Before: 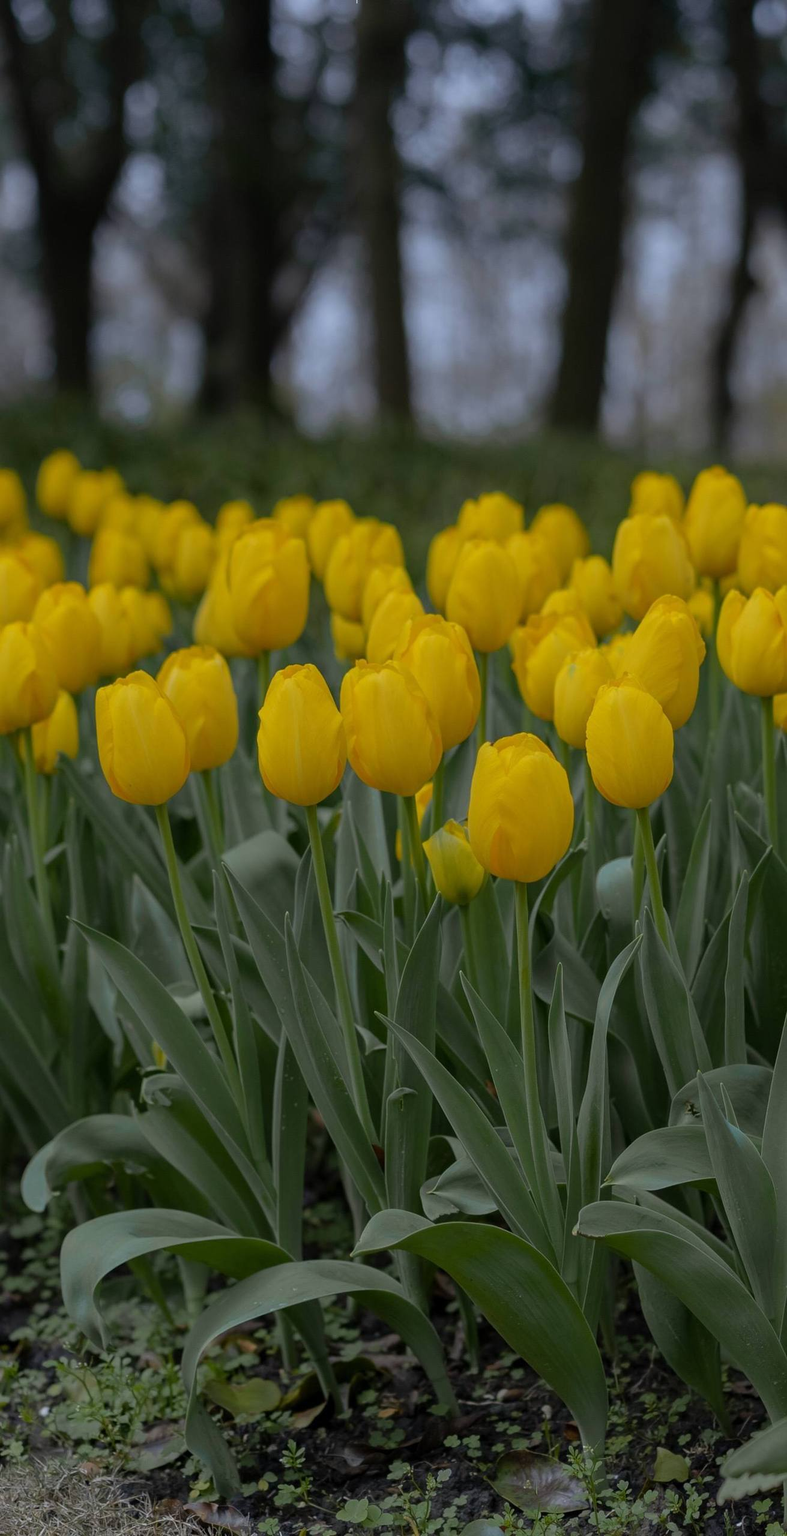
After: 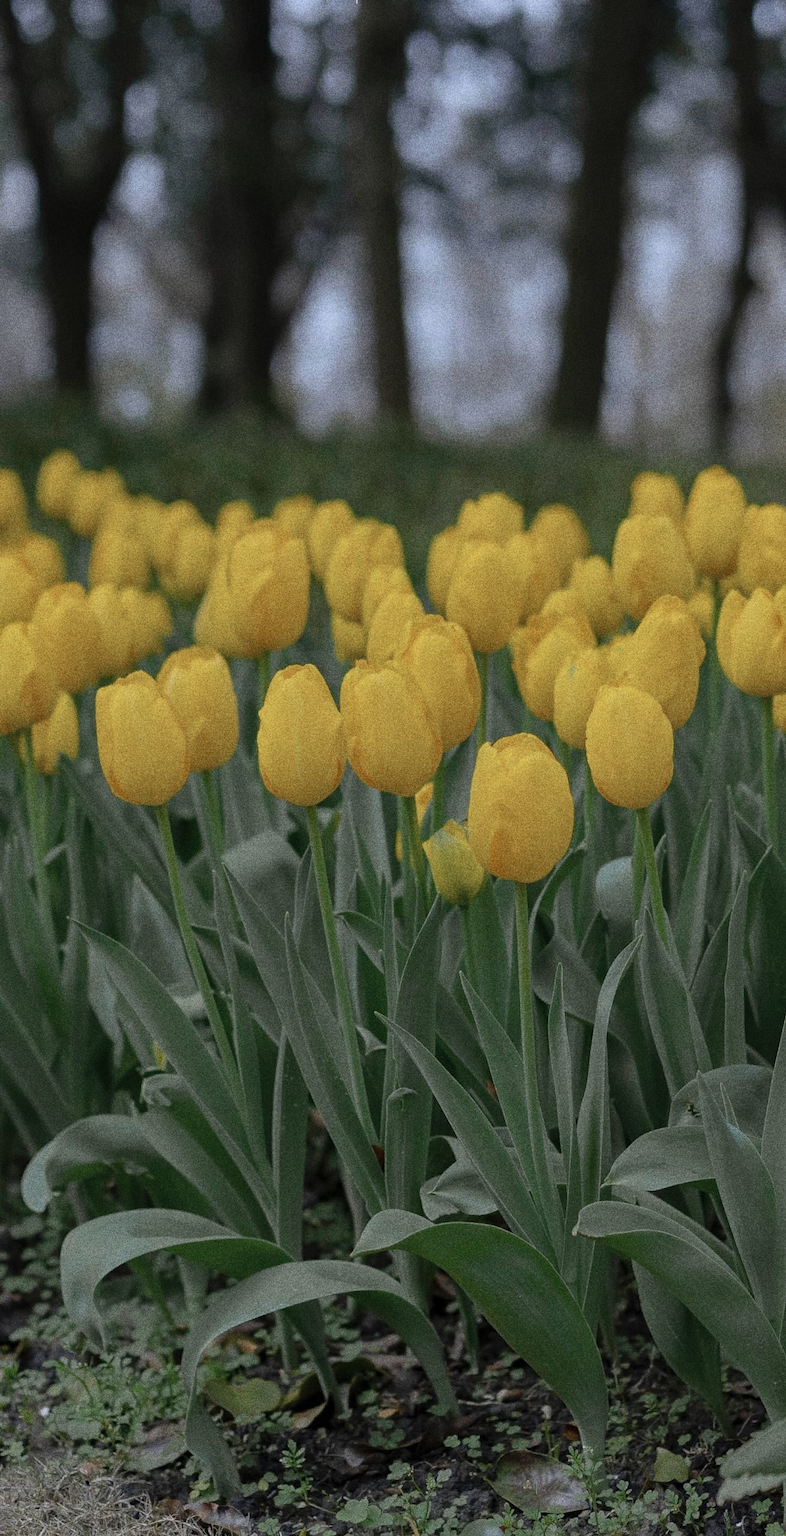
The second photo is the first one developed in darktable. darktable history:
levels: levels [0, 0.478, 1]
grain: coarseness 10.62 ISO, strength 55.56%
shadows and highlights: shadows 24.5, highlights -78.15, soften with gaussian
color zones: curves: ch0 [(0, 0.5) (0.125, 0.4) (0.25, 0.5) (0.375, 0.4) (0.5, 0.4) (0.625, 0.6) (0.75, 0.6) (0.875, 0.5)]; ch1 [(0, 0.35) (0.125, 0.45) (0.25, 0.35) (0.375, 0.35) (0.5, 0.35) (0.625, 0.35) (0.75, 0.45) (0.875, 0.35)]; ch2 [(0, 0.6) (0.125, 0.5) (0.25, 0.5) (0.375, 0.6) (0.5, 0.6) (0.625, 0.5) (0.75, 0.5) (0.875, 0.5)]
